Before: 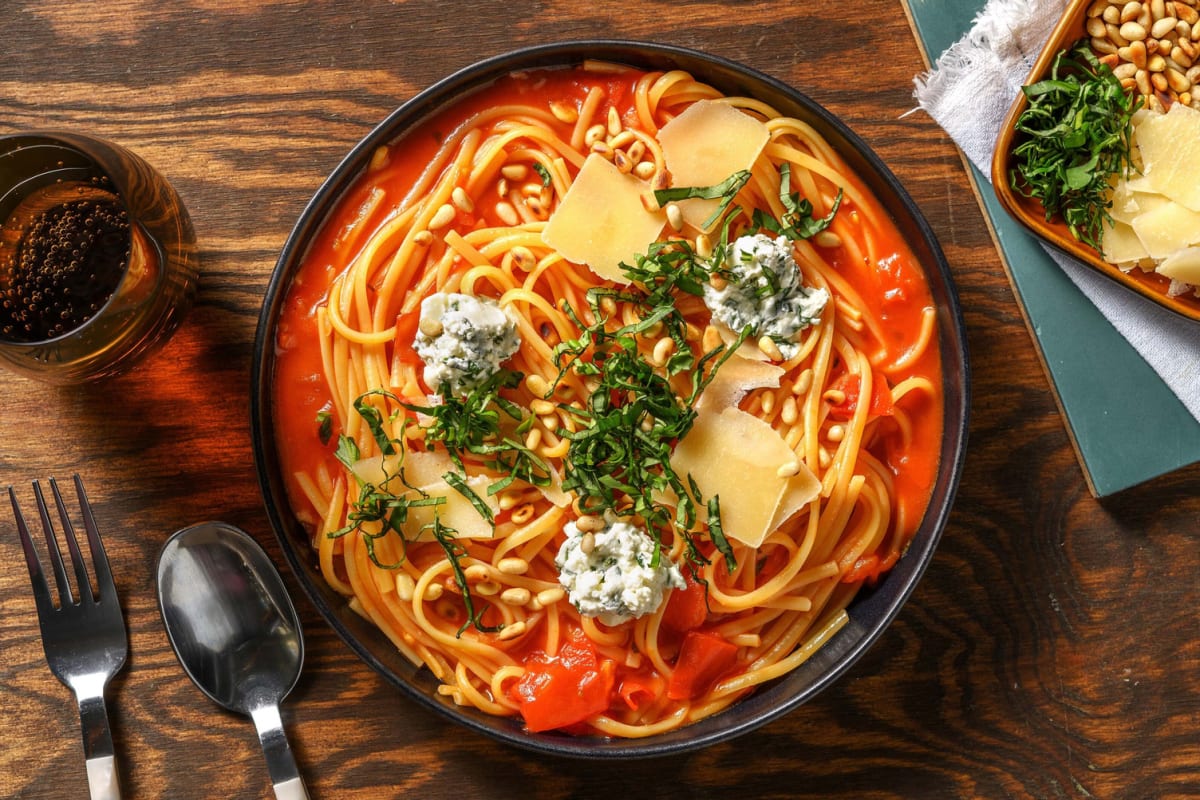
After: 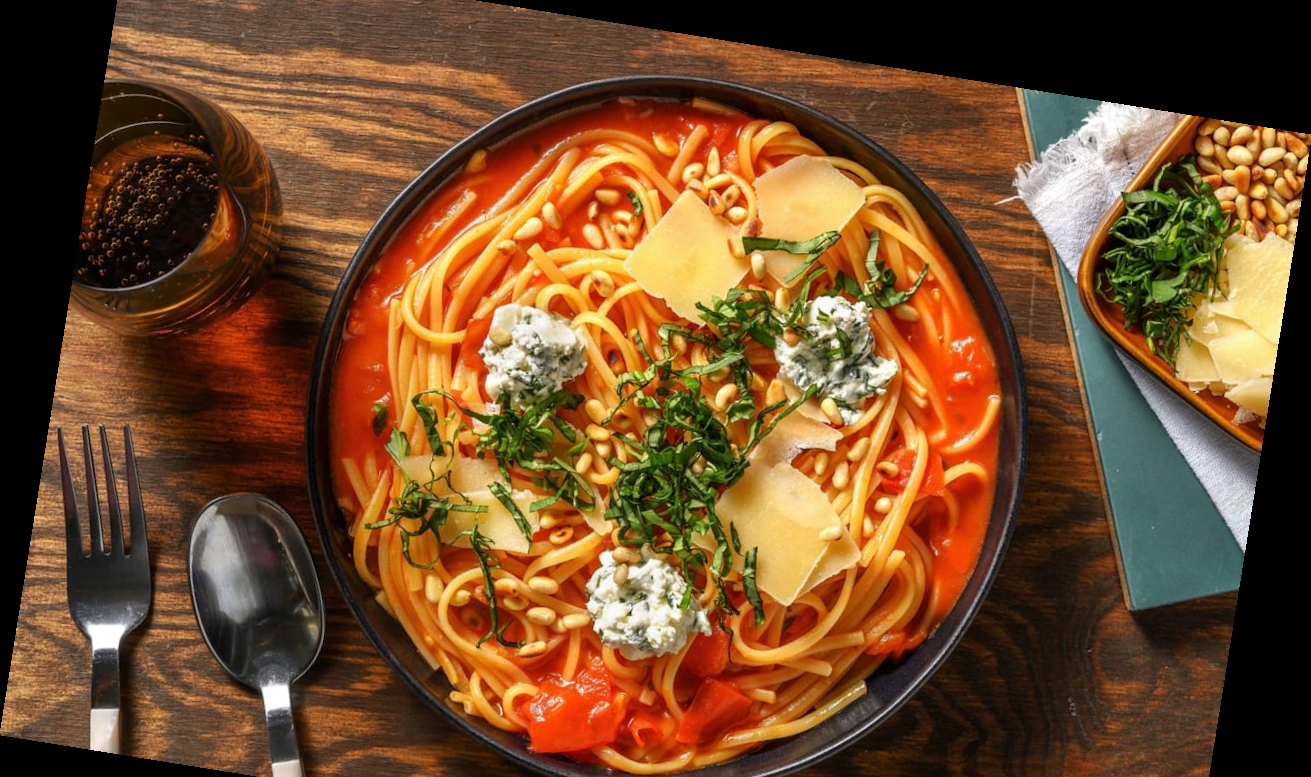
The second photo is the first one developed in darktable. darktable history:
rotate and perspective: rotation 9.12°, automatic cropping off
crop and rotate: top 5.667%, bottom 14.937%
